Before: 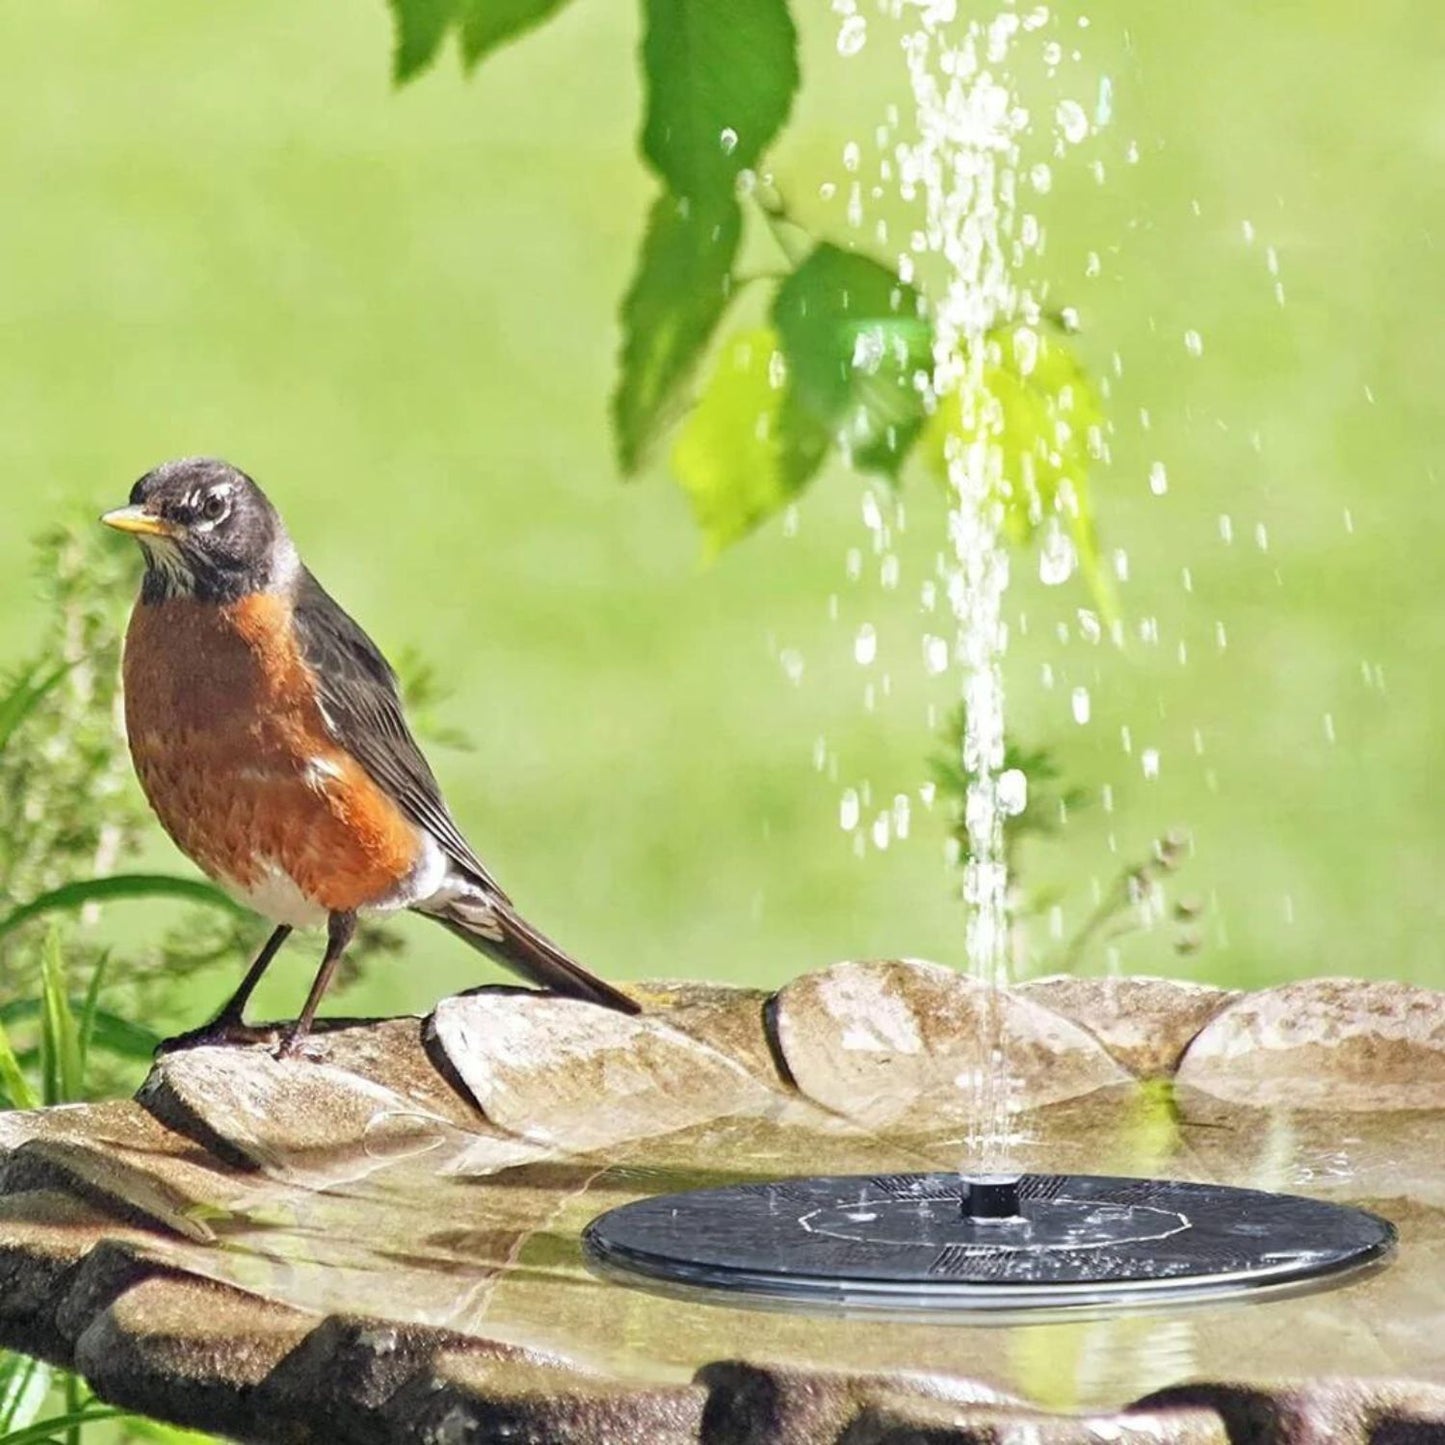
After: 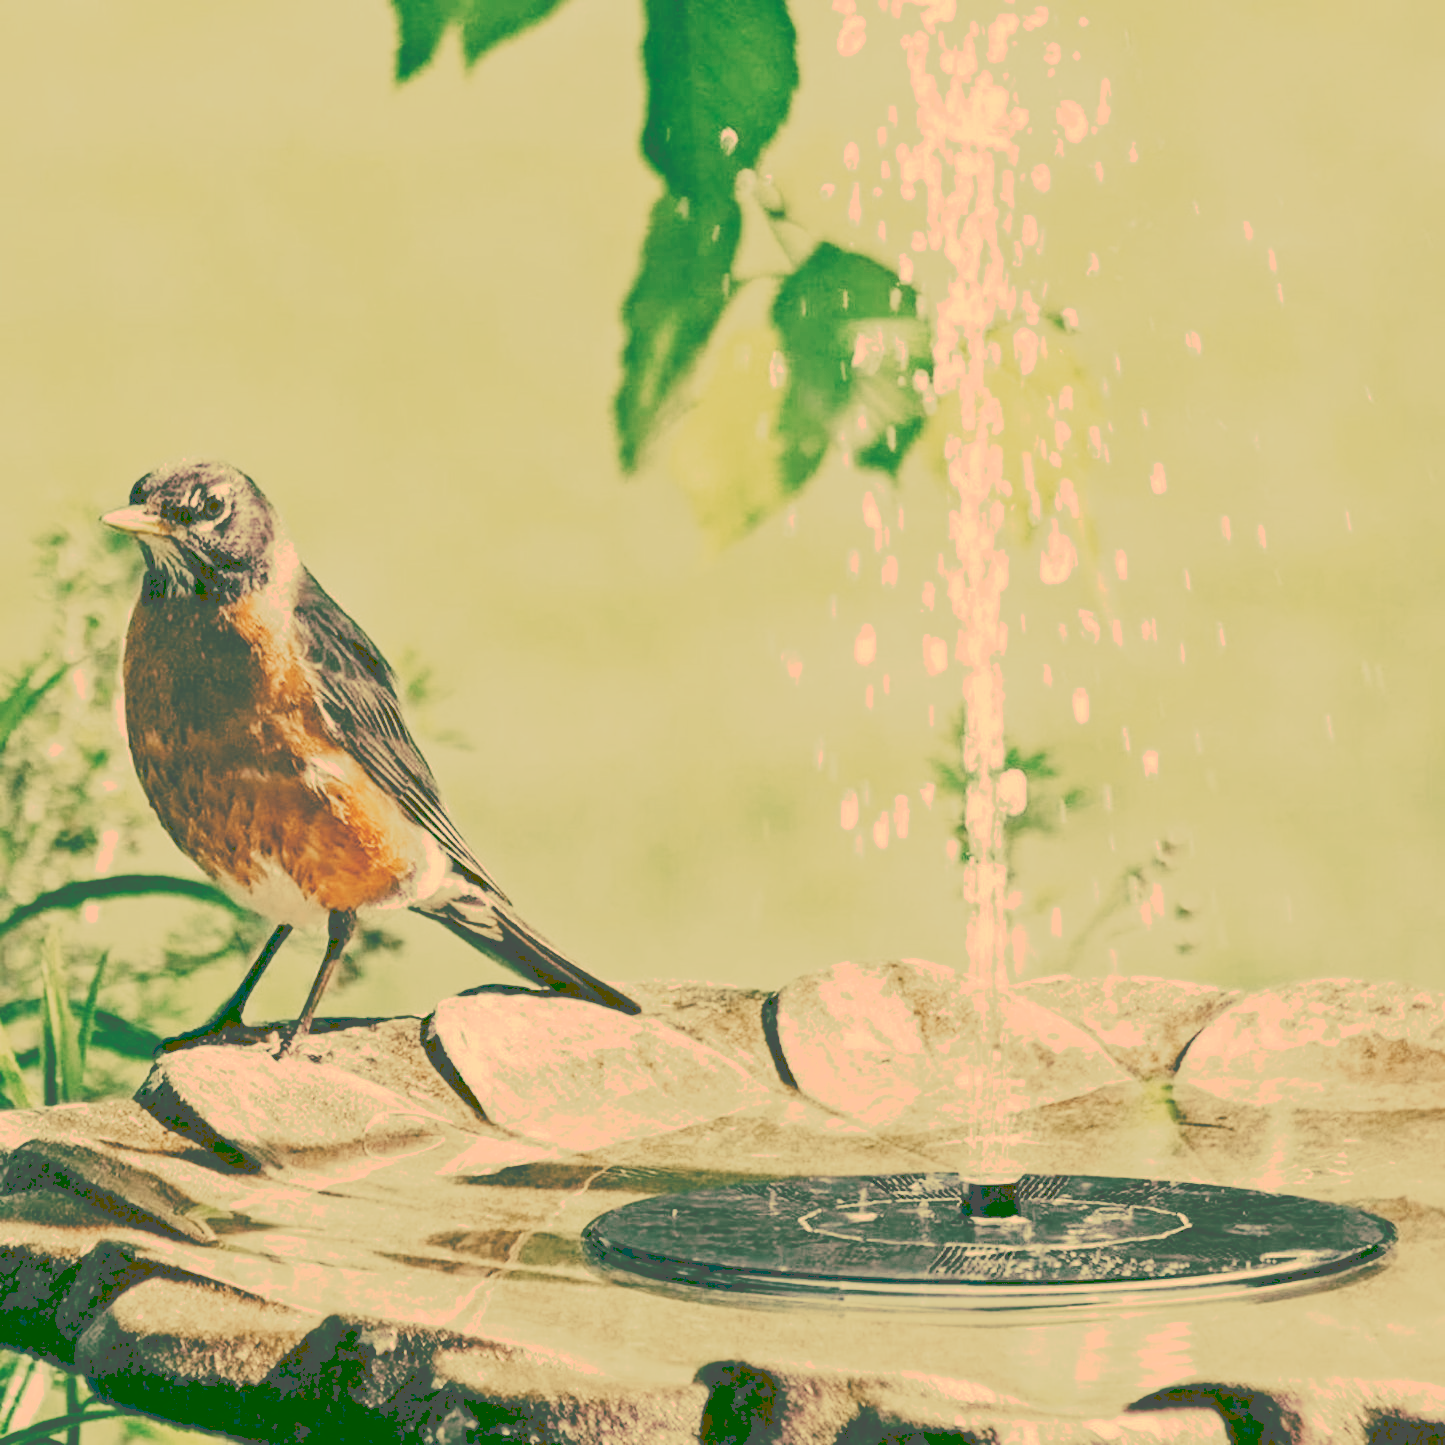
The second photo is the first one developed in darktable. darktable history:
tone curve: curves: ch0 [(0, 0) (0.003, 0.309) (0.011, 0.309) (0.025, 0.309) (0.044, 0.309) (0.069, 0.306) (0.1, 0.306) (0.136, 0.308) (0.177, 0.31) (0.224, 0.311) (0.277, 0.333) (0.335, 0.381) (0.399, 0.467) (0.468, 0.572) (0.543, 0.672) (0.623, 0.744) (0.709, 0.795) (0.801, 0.819) (0.898, 0.845) (1, 1)], preserve colors none
color look up table: target L [93.11, 87.74, 89.46, 77.92, 78.09, 62.79, 65.22, 55.36, 52.11, 48.43, 42.34, 23.58, 20.46, 203.09, 83.82, 73.54, 76.16, 66.55, 61.81, 67.96, 55.91, 49.31, 38.18, 31.65, 34.18, 15.4, 20.35, 97.17, 91.42, 79.5, 87.54, 72.39, 62.44, 64.45, 57.13, 77.18, 49.86, 34.83, 36.61, 29.98, 20.53, 24.89, 12.61, 65.34, 62.07, 54, 48.05, 40.25, 23.8], target a [12.39, 10.24, 7.982, -30.99, -38.35, -38.34, -10.84, -18.5, -26.3, -36.79, -11.2, -69.57, -62.68, 0, 20.05, 31.25, 38.45, 40.34, 16.28, 46.62, 6.306, 25.53, 1.848, -2.144, 14.18, -49.46, -62.47, 13.7, 28.27, 9.417, 35.01, 20.71, 1.36, 1.815, 40.92, 27.74, 18.98, -0.65, 12.5, 4.344, -62.82, 3.03, -41.19, -19.67, -5.715, -13.65, -19.14, -6.979, -64.52], target b [68.51, 56.11, 65.48, 43.77, 48.16, 36.68, 31.11, 34.7, 20.76, 28.18, 22.12, 39.77, 34.38, -0.002, 53.32, 49.85, 43.02, 41.09, 29.62, 38.24, 34.81, 16.85, 10.46, 53.66, 58.01, 25.66, 34.19, 64.36, 59.2, 40.17, 53.45, 35.99, 25.09, 16.69, 17.77, 37.99, 8.851, -4.988, -15.79, -15.7, 34.49, -1.336, 20.82, 22.63, 20.68, 7.313, 12.09, 1.145, -1.802], num patches 49
